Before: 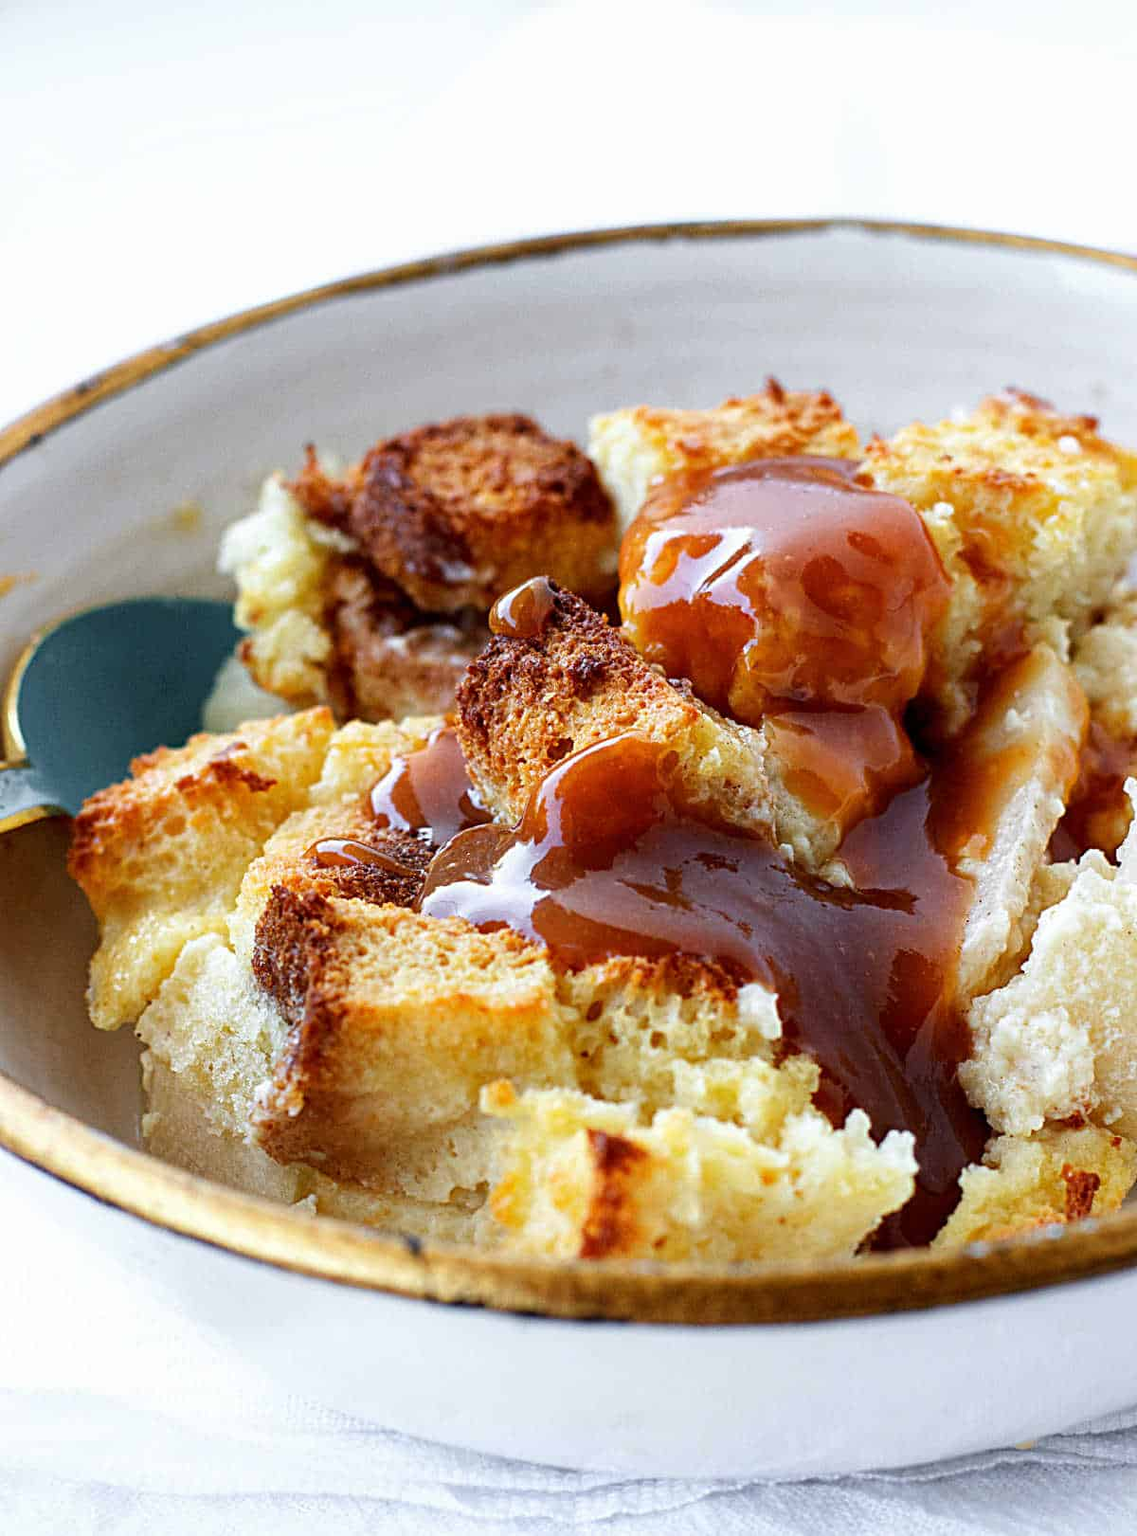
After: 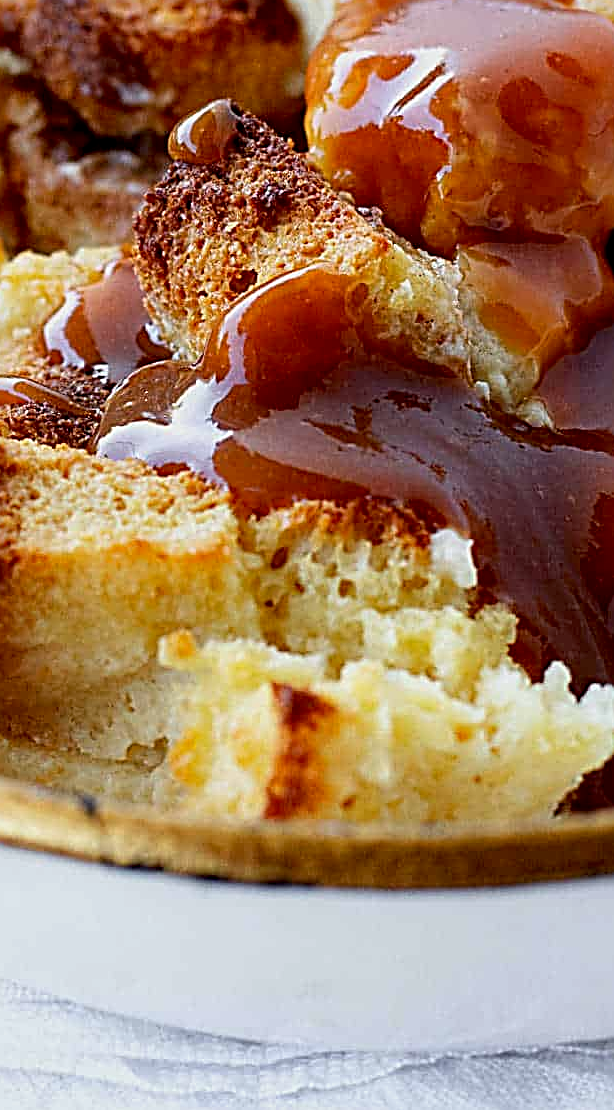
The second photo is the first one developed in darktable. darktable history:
crop and rotate: left 29.011%, top 31.486%, right 19.81%
exposure: black level correction 0.006, exposure -0.223 EV, compensate exposure bias true, compensate highlight preservation false
sharpen: radius 2.545, amount 0.65
